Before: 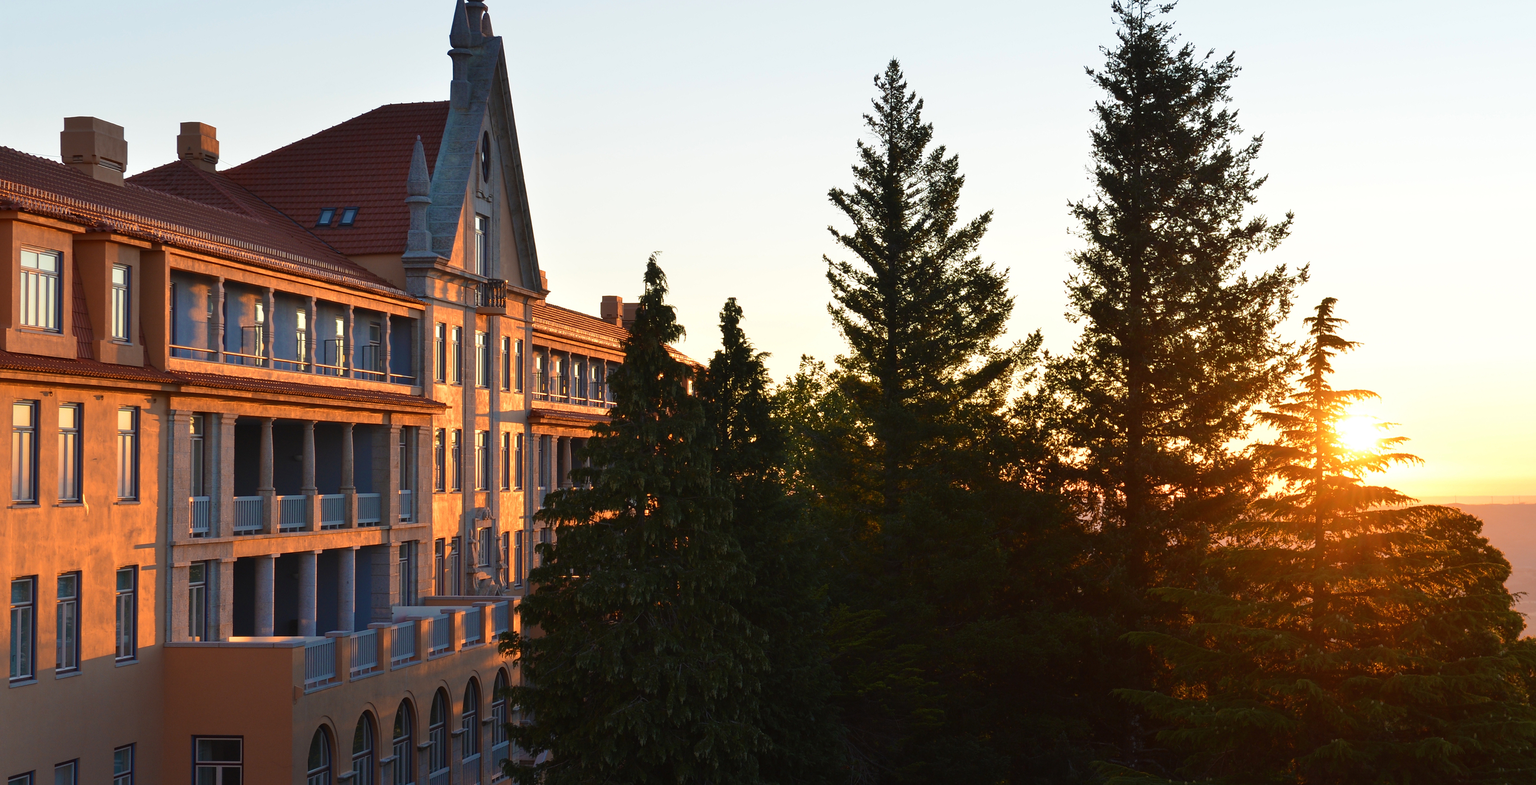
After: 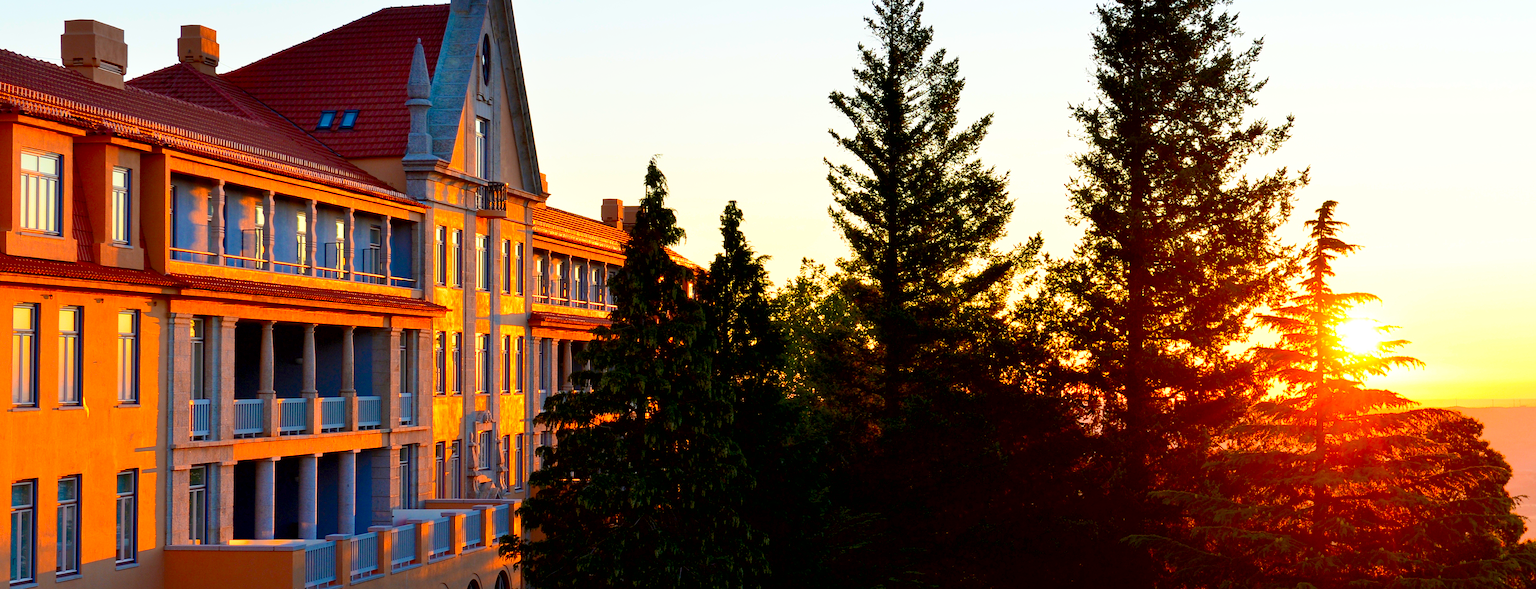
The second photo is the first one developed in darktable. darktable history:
contrast brightness saturation: contrast 0.2, brightness 0.2, saturation 0.8
exposure: black level correction 0.011, compensate highlight preservation false
crop and rotate: top 12.5%, bottom 12.5%
